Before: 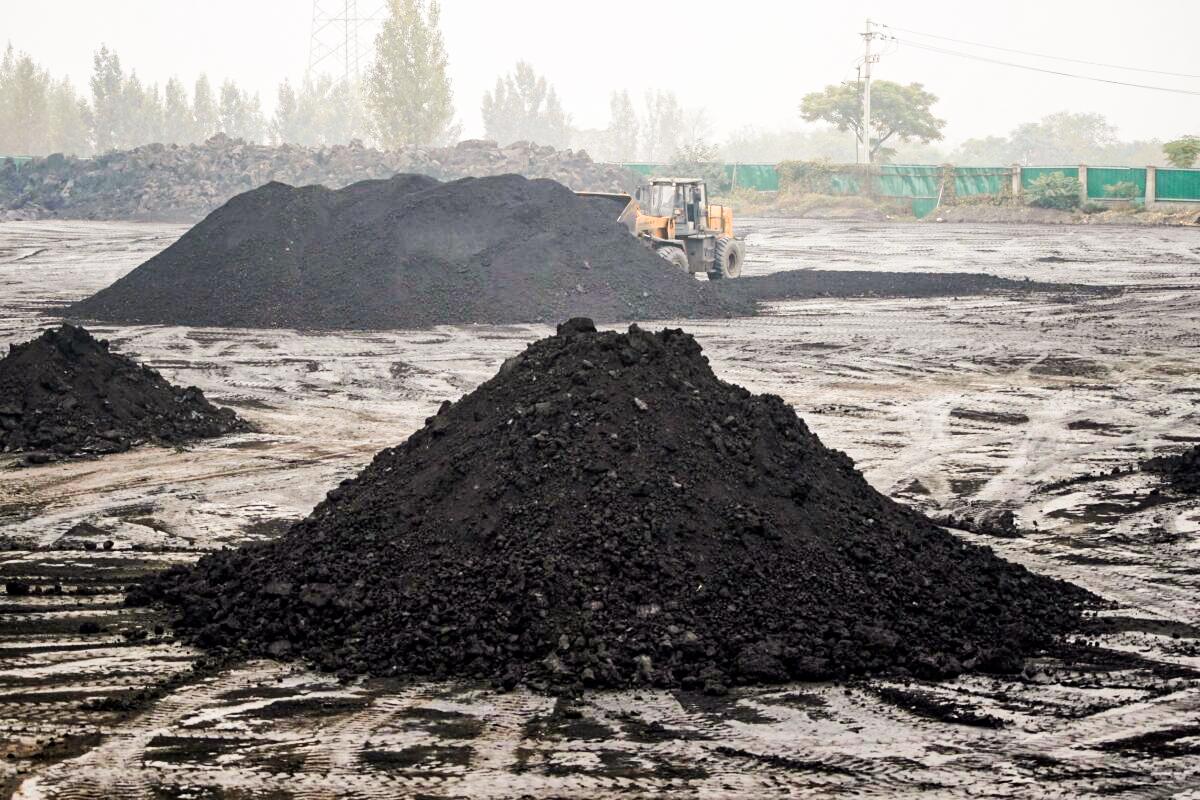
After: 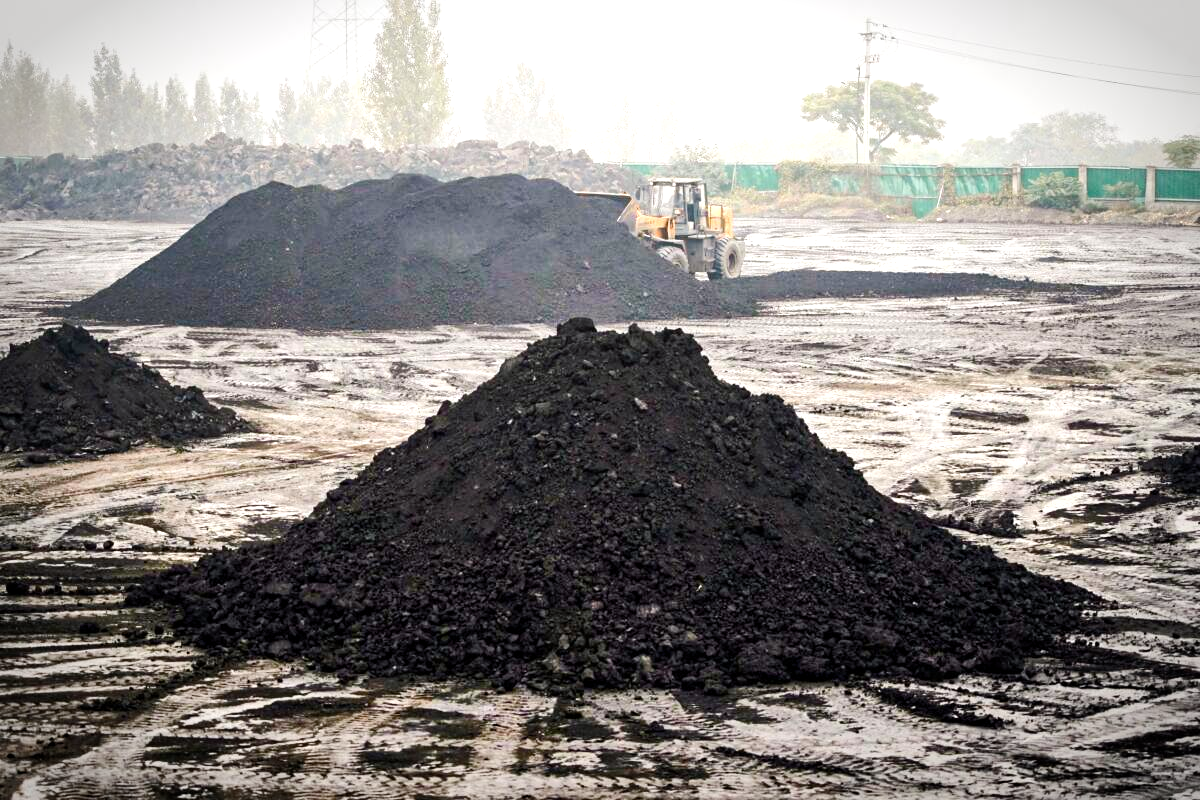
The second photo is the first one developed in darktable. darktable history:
color balance rgb: shadows lift › chroma 1.04%, shadows lift › hue 243.55°, perceptual saturation grading › global saturation 20%, perceptual saturation grading › highlights -14.072%, perceptual saturation grading › shadows 50.132%, perceptual brilliance grading › highlights 10.072%, perceptual brilliance grading › mid-tones 4.637%
vignetting: automatic ratio true
